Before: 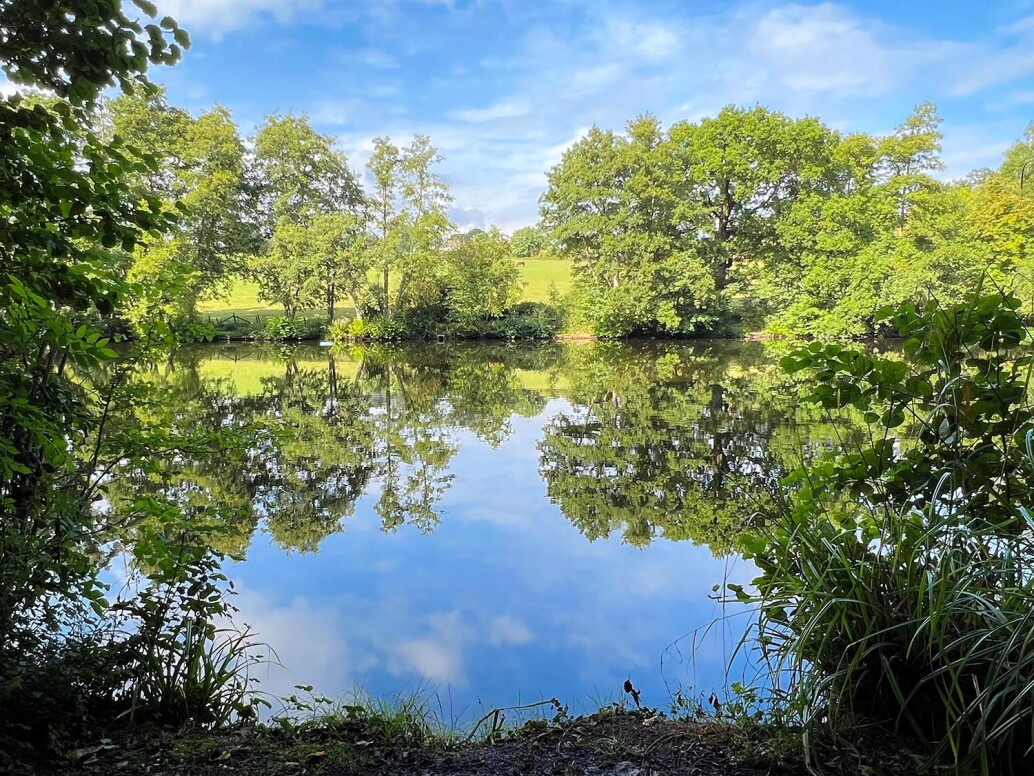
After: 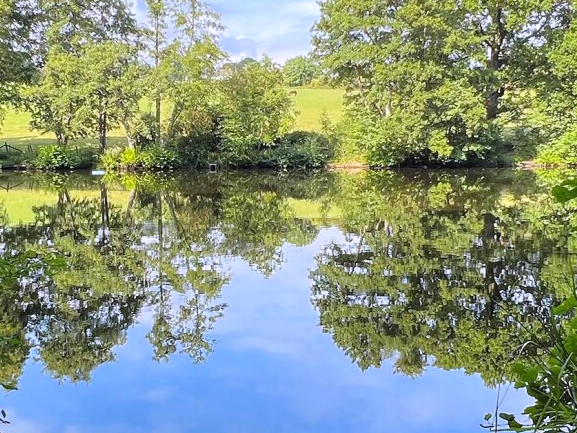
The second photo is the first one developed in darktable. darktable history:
crop and rotate: left 22.13%, top 22.054%, right 22.026%, bottom 22.102%
white balance: red 1.004, blue 1.096
